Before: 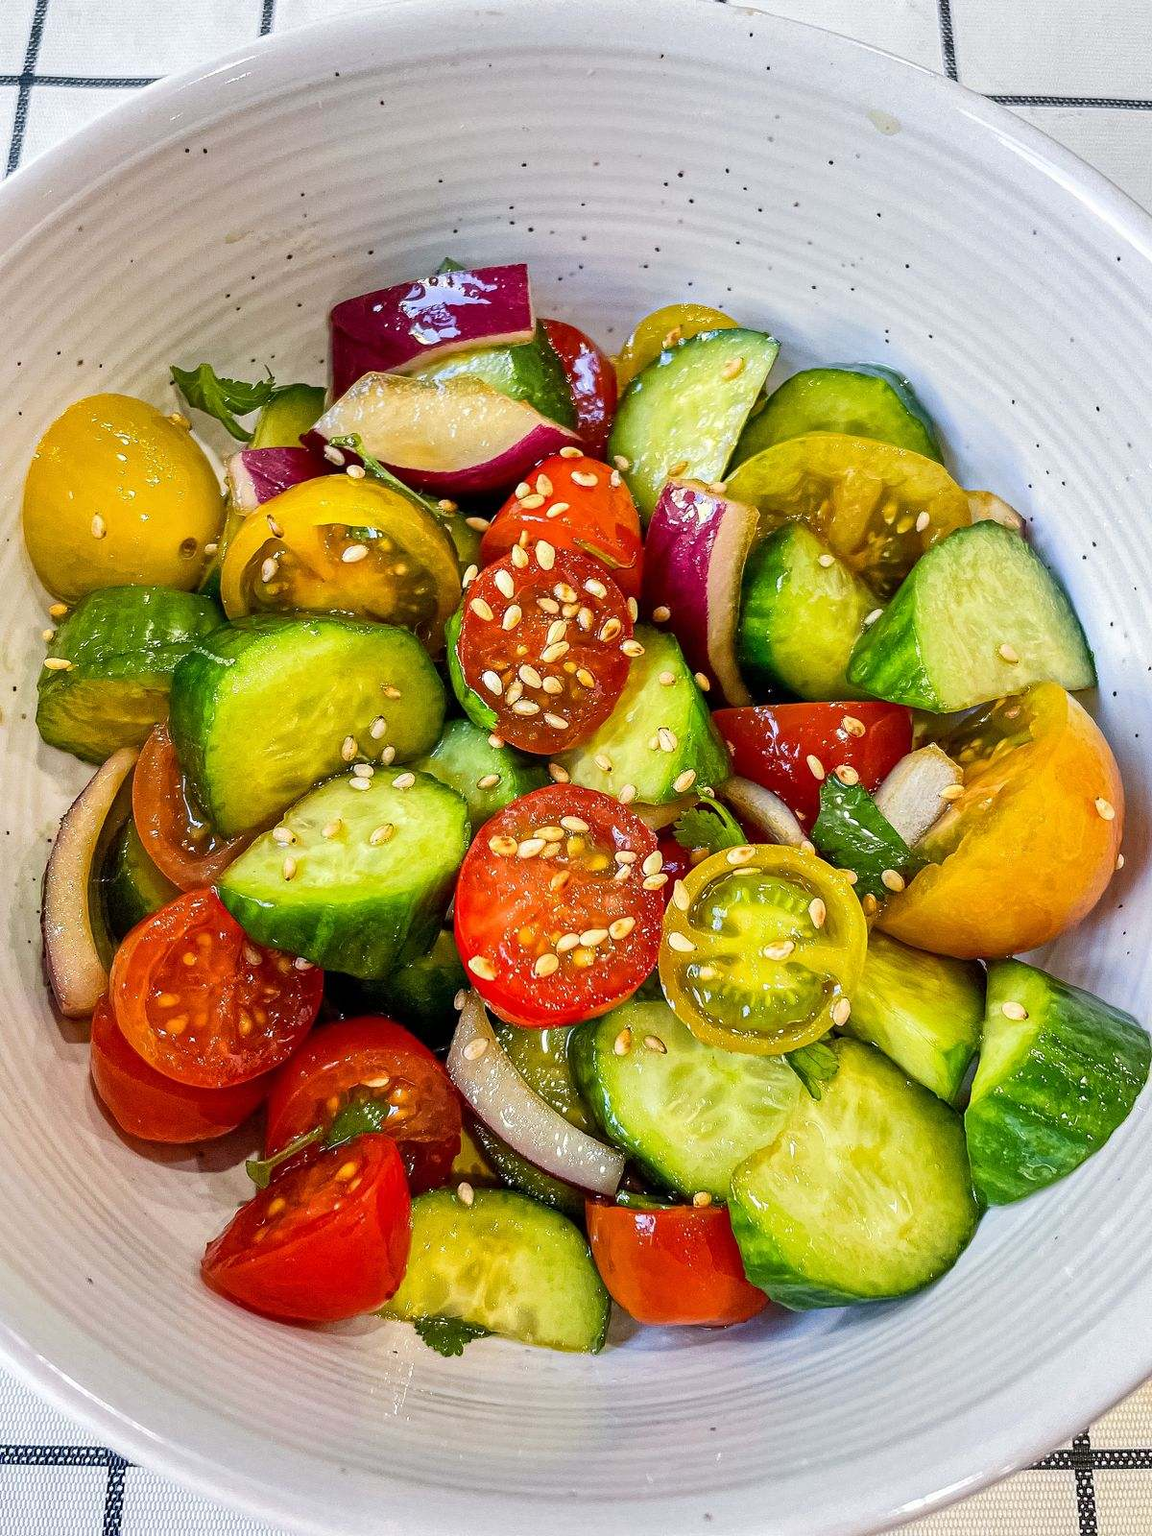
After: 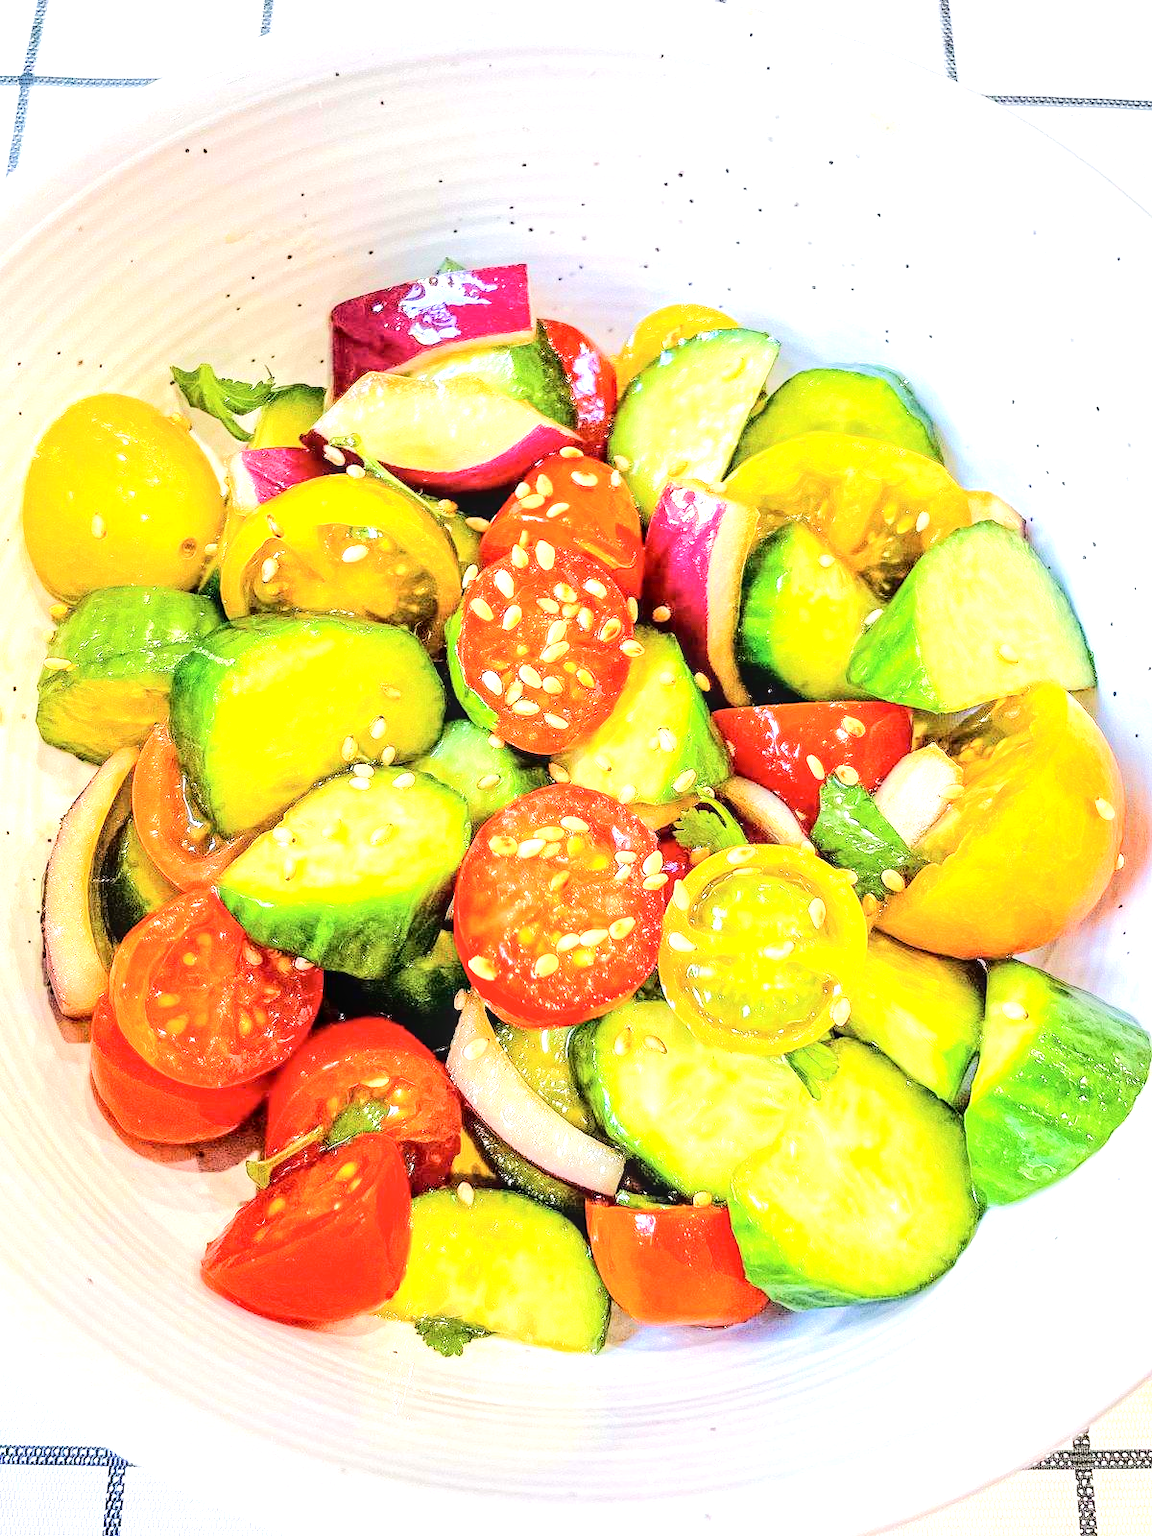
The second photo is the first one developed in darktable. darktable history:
exposure: exposure 0.941 EV, compensate highlight preservation false
tone curve: curves: ch0 [(0, 0) (0.004, 0.001) (0.133, 0.112) (0.325, 0.362) (0.832, 0.893) (1, 1)], color space Lab, independent channels, preserve colors none
local contrast: on, module defaults
tone equalizer: -7 EV 0.152 EV, -6 EV 0.6 EV, -5 EV 1.16 EV, -4 EV 1.37 EV, -3 EV 1.15 EV, -2 EV 0.6 EV, -1 EV 0.154 EV, edges refinement/feathering 500, mask exposure compensation -1.57 EV, preserve details no
